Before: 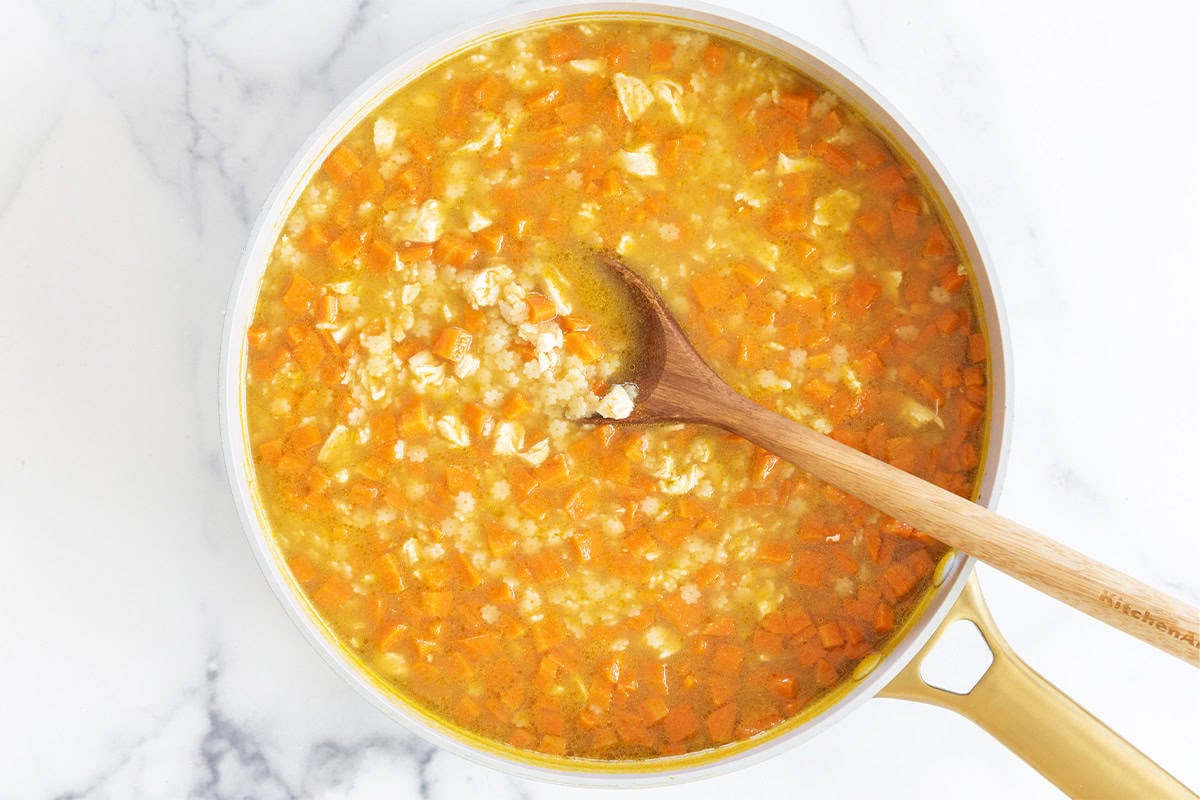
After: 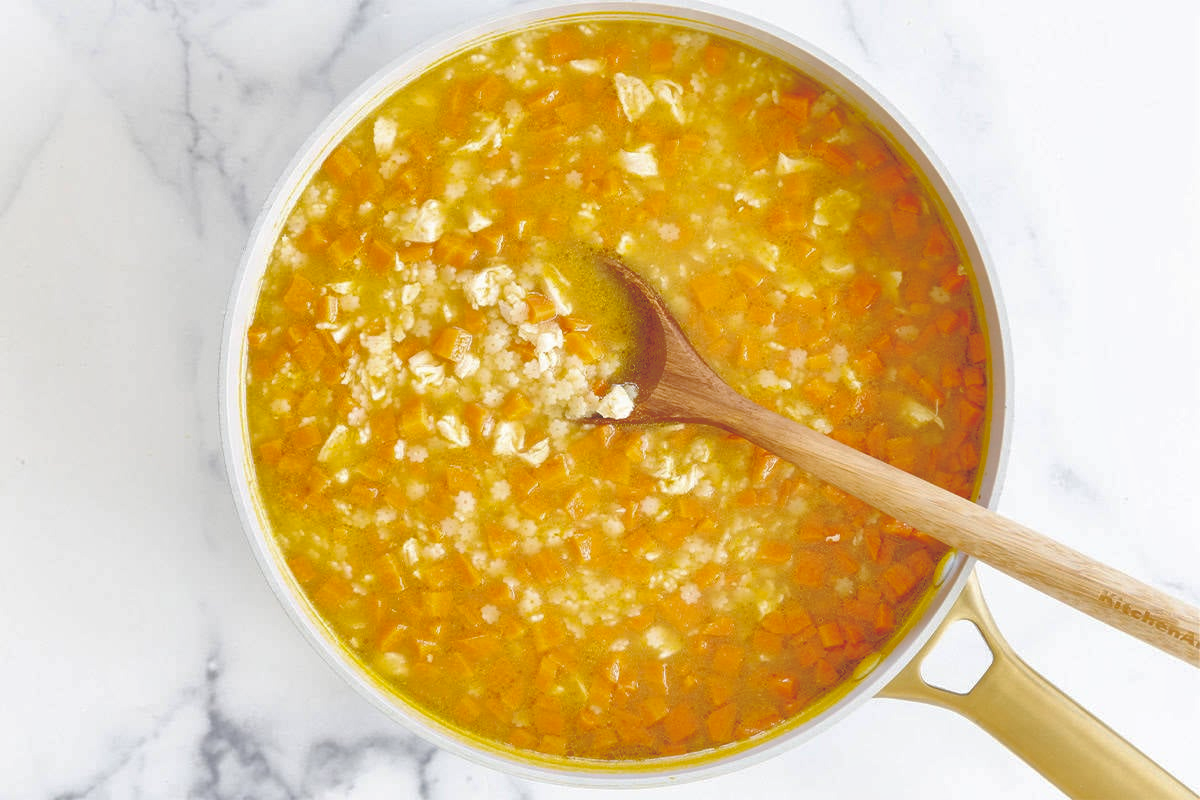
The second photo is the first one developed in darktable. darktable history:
base curve: curves: ch0 [(0, 0.024) (0.055, 0.065) (0.121, 0.166) (0.236, 0.319) (0.693, 0.726) (1, 1)], preserve colors none
shadows and highlights: on, module defaults
